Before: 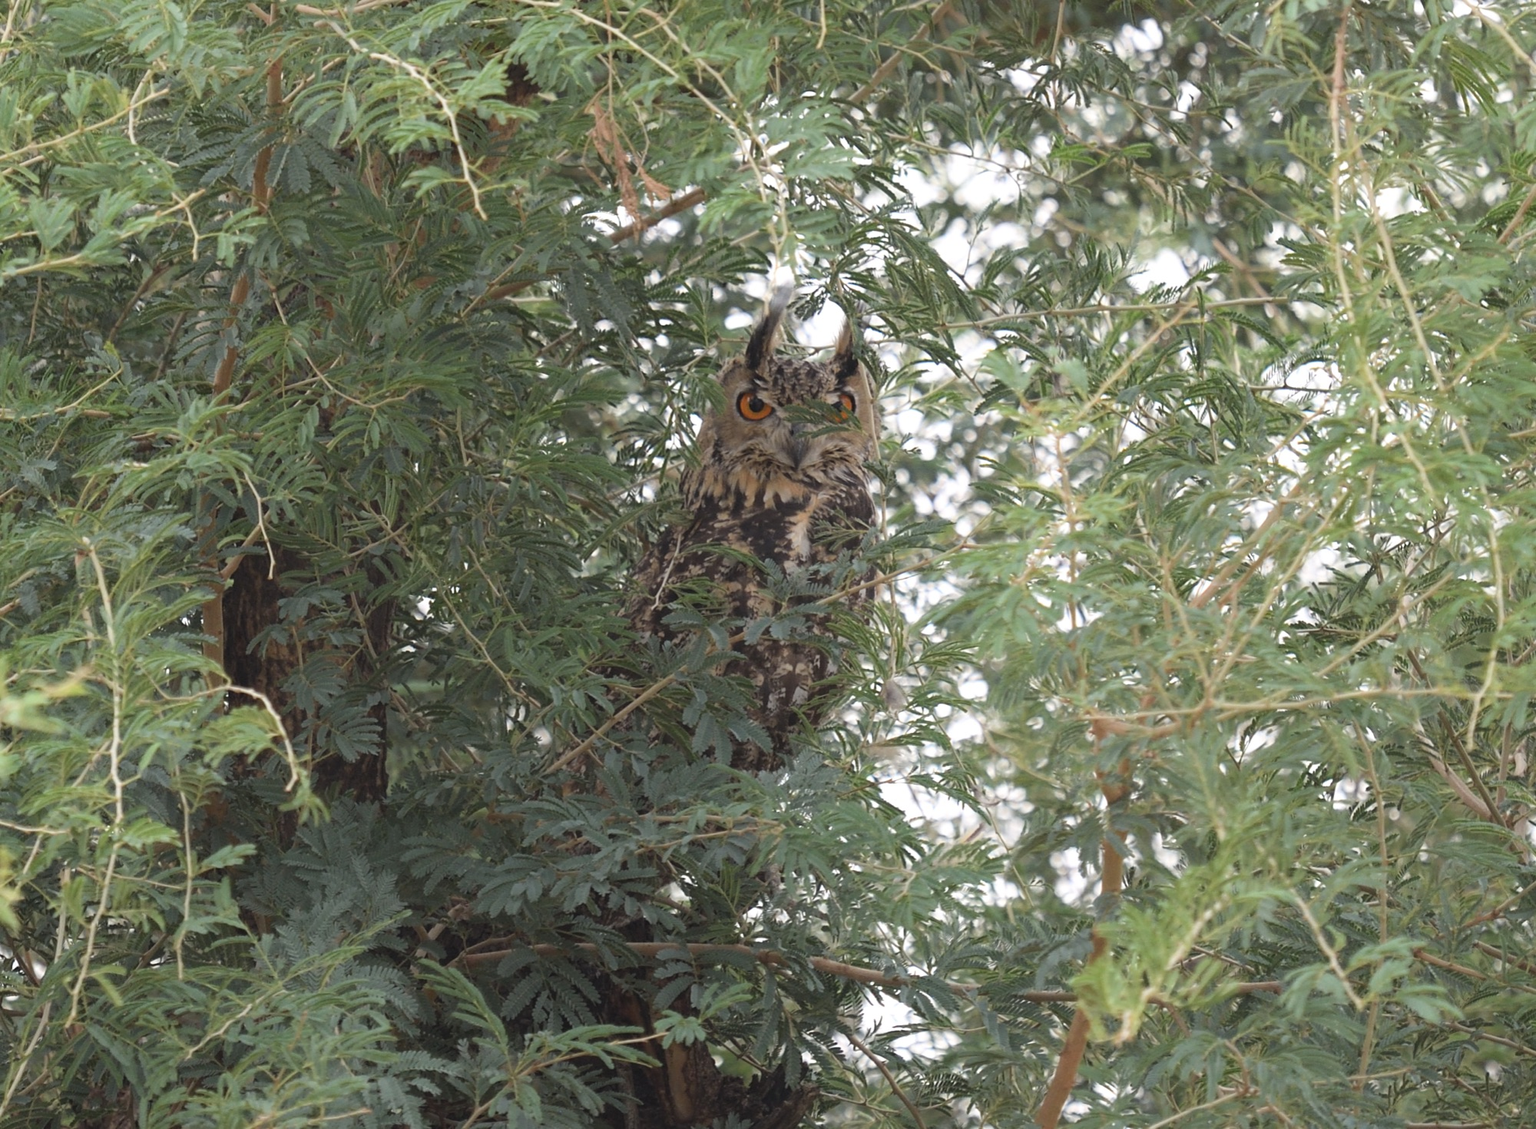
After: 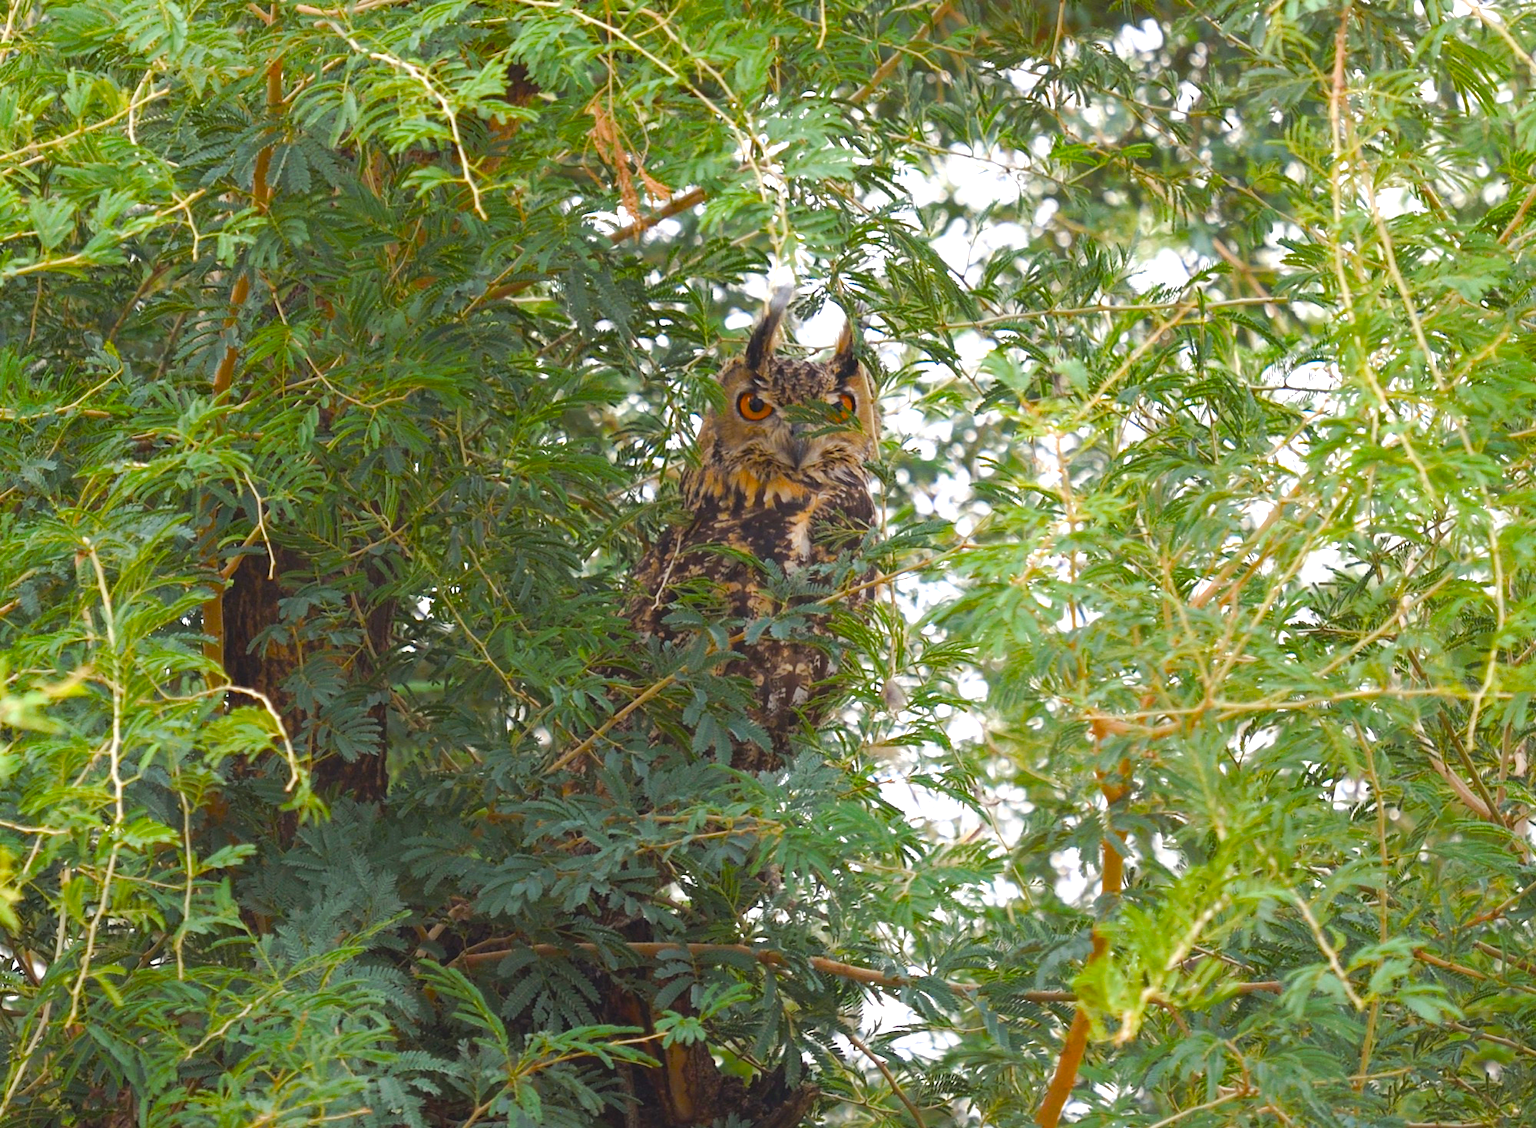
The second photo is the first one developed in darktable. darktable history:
tone curve: curves: ch0 [(0, 0) (0.003, 0.003) (0.011, 0.011) (0.025, 0.024) (0.044, 0.043) (0.069, 0.068) (0.1, 0.097) (0.136, 0.133) (0.177, 0.173) (0.224, 0.219) (0.277, 0.27) (0.335, 0.327) (0.399, 0.39) (0.468, 0.457) (0.543, 0.545) (0.623, 0.625) (0.709, 0.71) (0.801, 0.801) (0.898, 0.898) (1, 1)], preserve colors none
color balance rgb: linear chroma grading › shadows 10%, linear chroma grading › highlights 10%, linear chroma grading › global chroma 15%, linear chroma grading › mid-tones 15%, perceptual saturation grading › global saturation 40%, perceptual saturation grading › highlights -25%, perceptual saturation grading › mid-tones 35%, perceptual saturation grading › shadows 35%, perceptual brilliance grading › global brilliance 11.29%, global vibrance 11.29%
